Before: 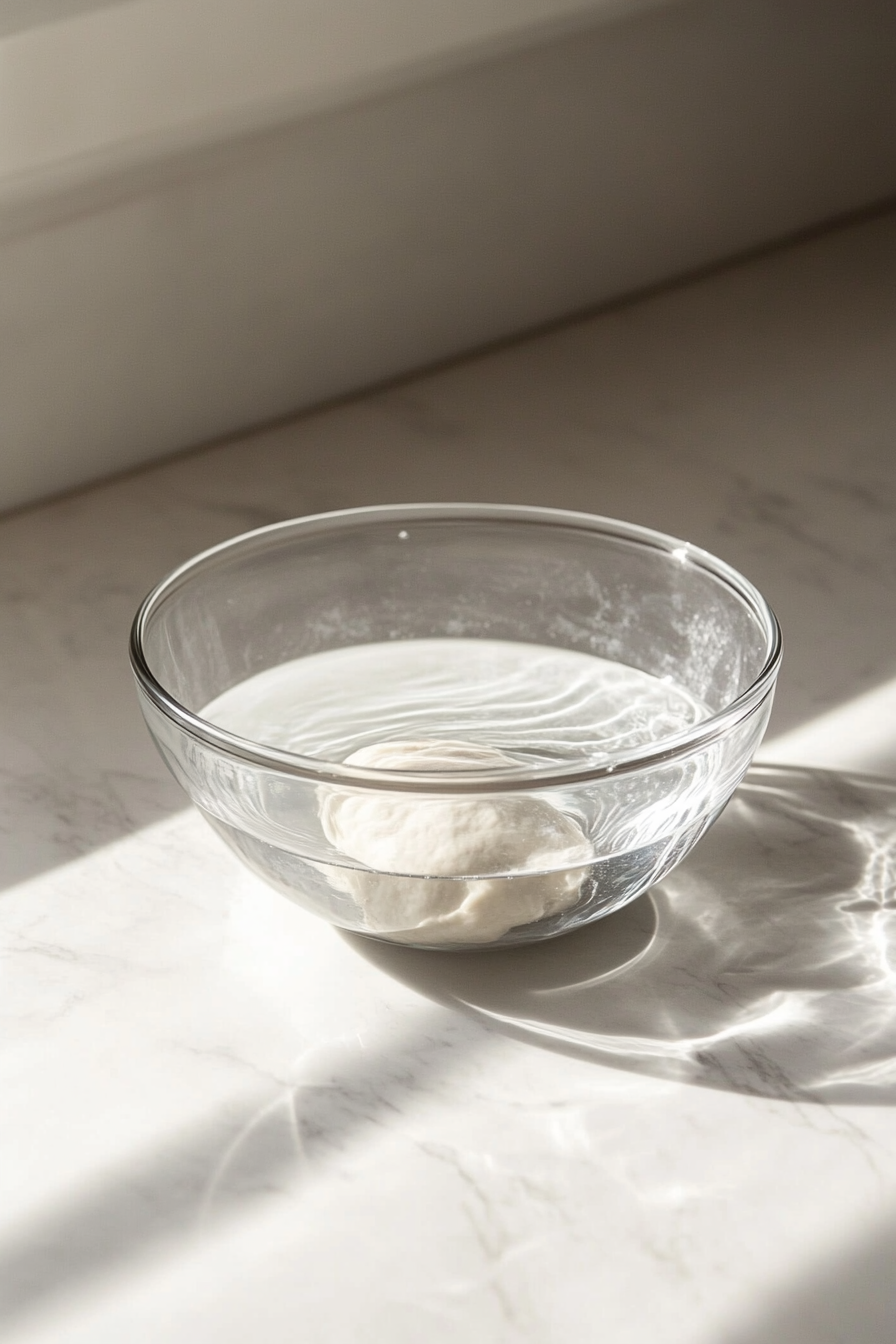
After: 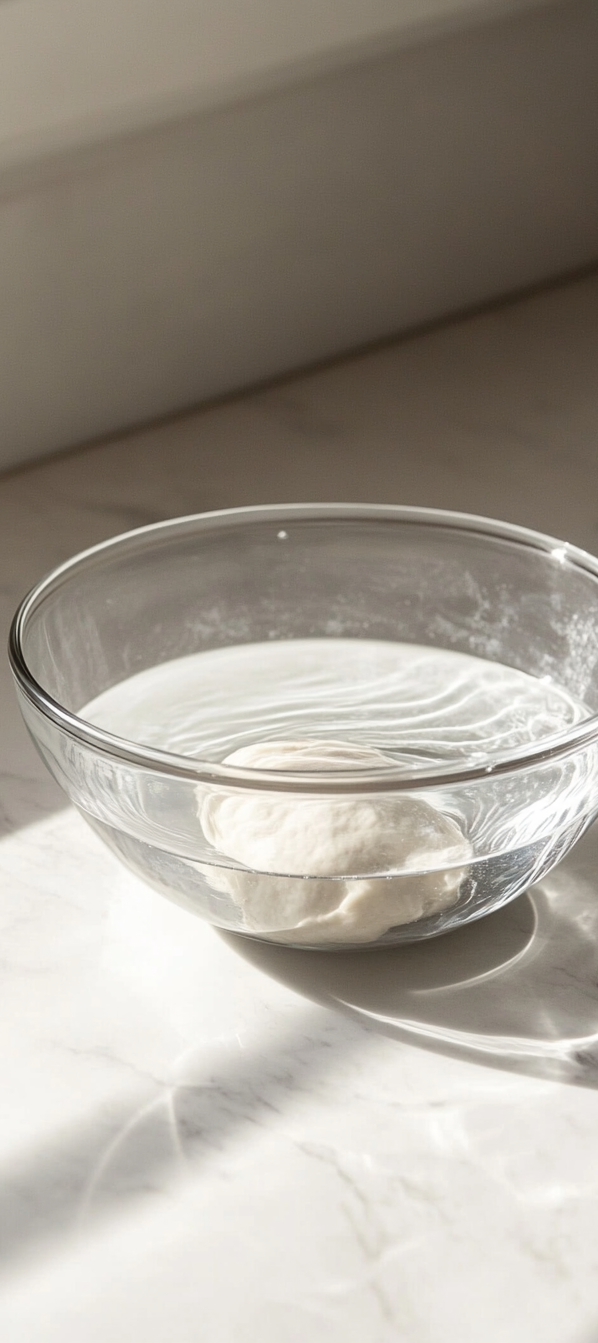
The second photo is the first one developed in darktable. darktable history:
crop and rotate: left 13.543%, right 19.663%
